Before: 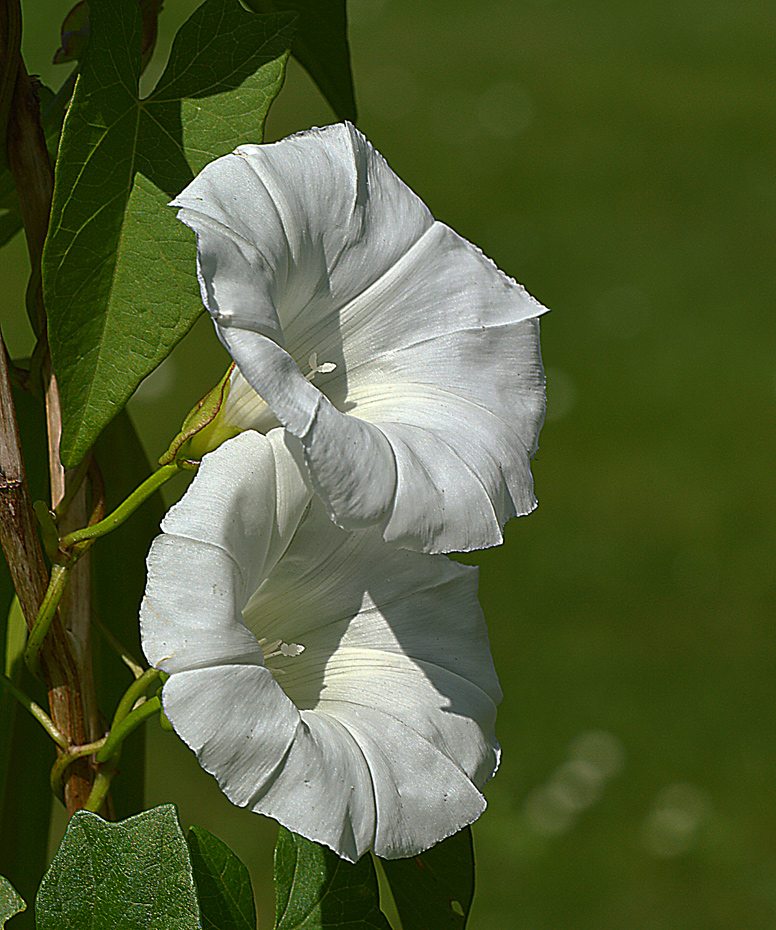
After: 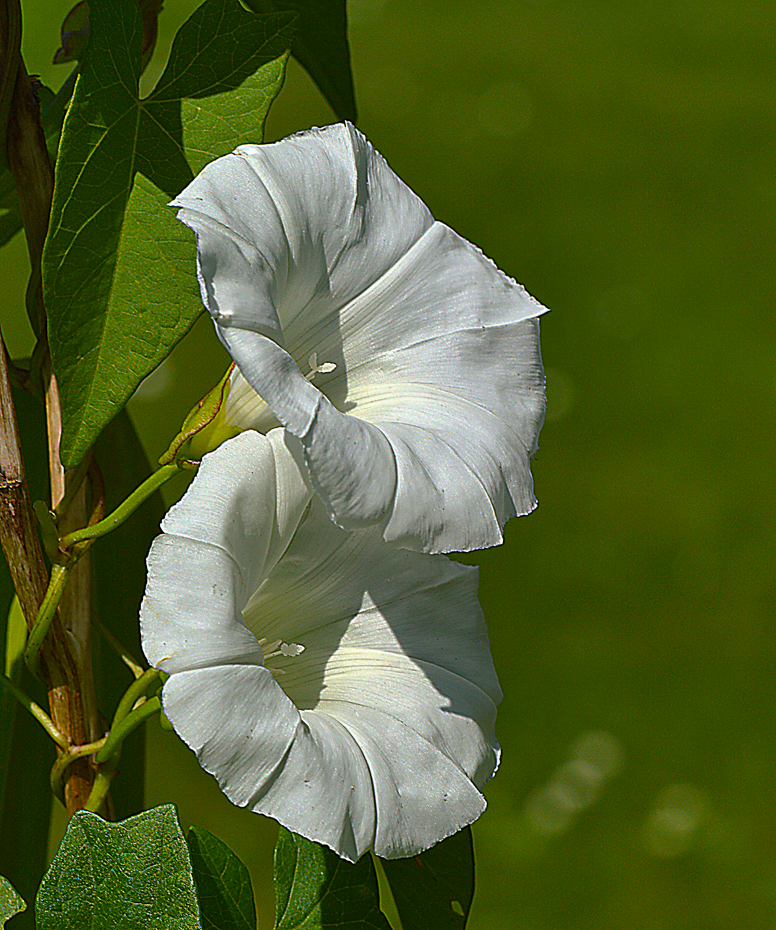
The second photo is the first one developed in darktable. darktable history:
shadows and highlights: shadows 43.71, white point adjustment -1.46, soften with gaussian
color balance rgb: perceptual saturation grading › global saturation 20%, global vibrance 20%
